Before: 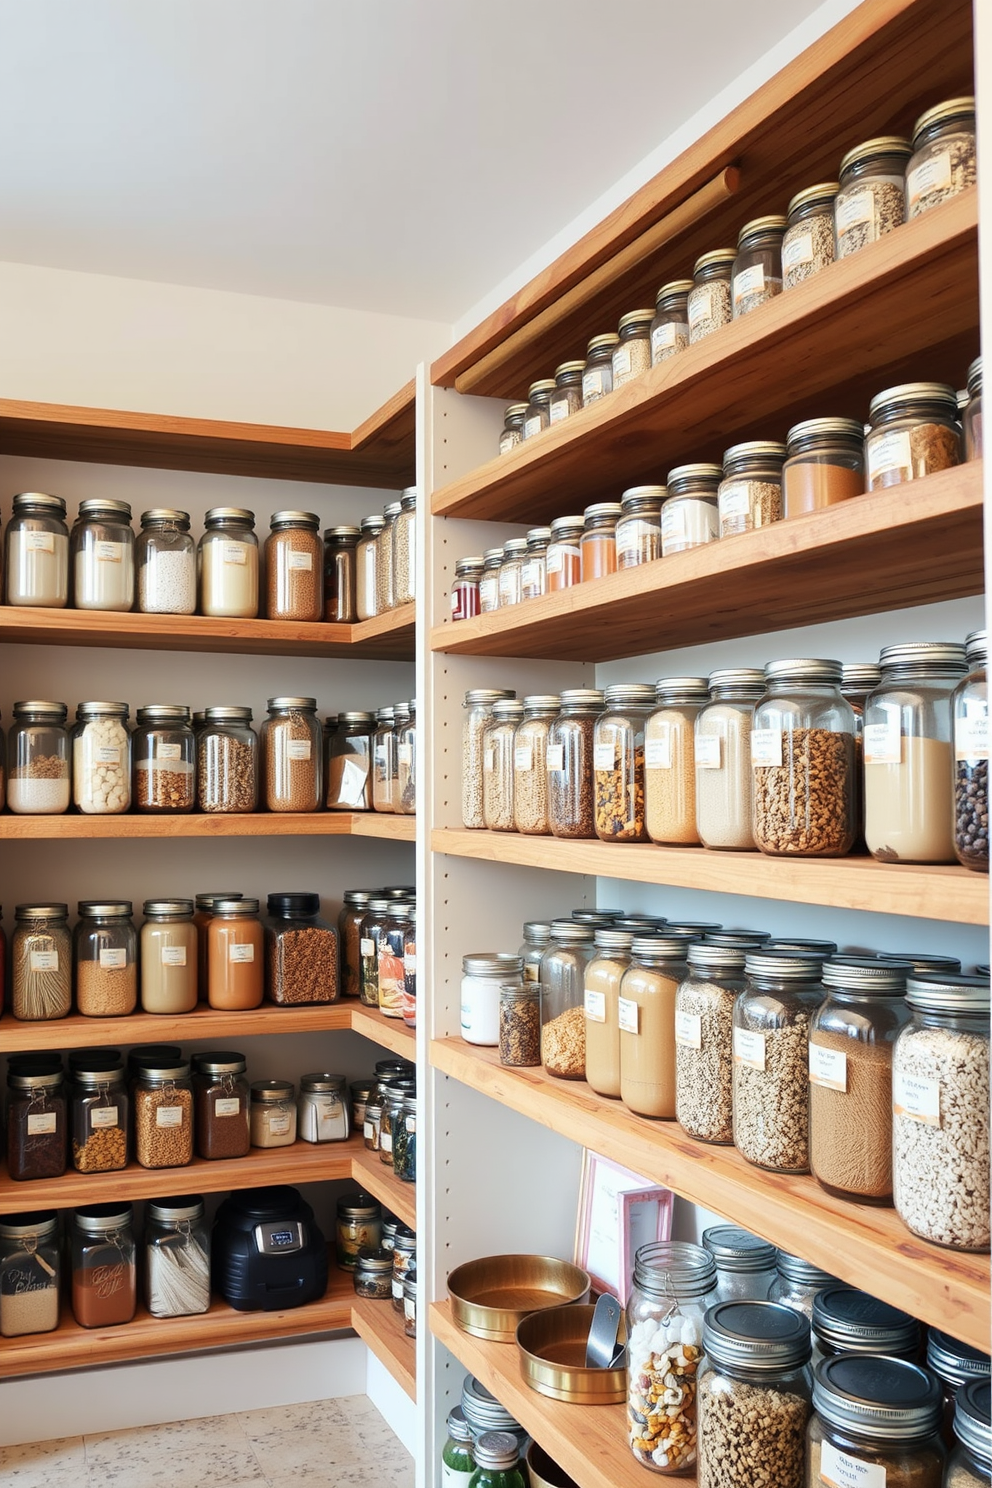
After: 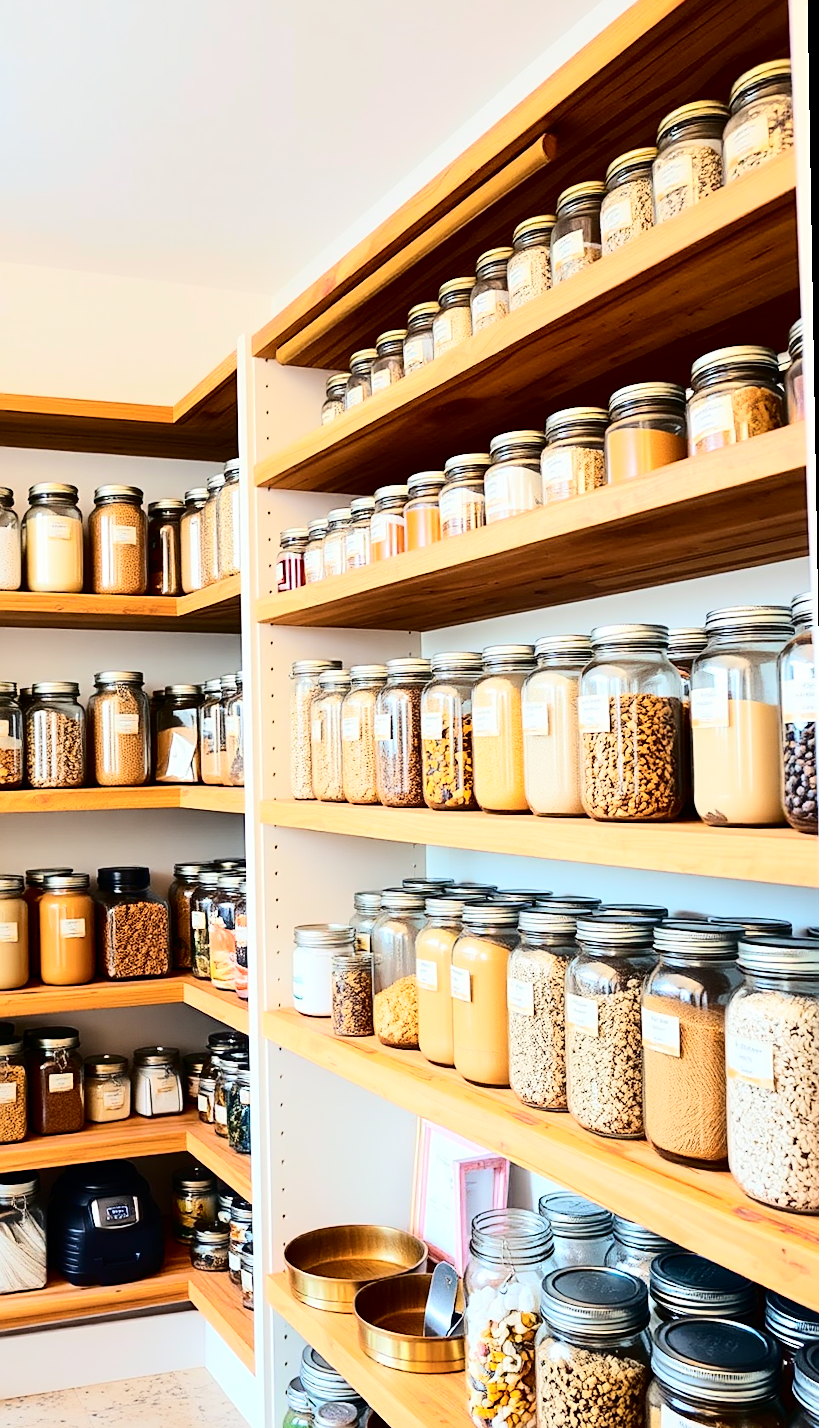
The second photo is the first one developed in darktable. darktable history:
tone curve: curves: ch0 [(0, 0) (0.003, 0.001) (0.011, 0.004) (0.025, 0.008) (0.044, 0.015) (0.069, 0.022) (0.1, 0.031) (0.136, 0.052) (0.177, 0.101) (0.224, 0.181) (0.277, 0.289) (0.335, 0.418) (0.399, 0.541) (0.468, 0.65) (0.543, 0.739) (0.623, 0.817) (0.709, 0.882) (0.801, 0.919) (0.898, 0.958) (1, 1)], color space Lab, independent channels, preserve colors none
sharpen: amount 0.478
rotate and perspective: rotation -1°, crop left 0.011, crop right 0.989, crop top 0.025, crop bottom 0.975
color balance rgb: linear chroma grading › global chroma 15%, perceptual saturation grading › global saturation 30%
crop: left 17.582%, bottom 0.031%
tone equalizer: on, module defaults
